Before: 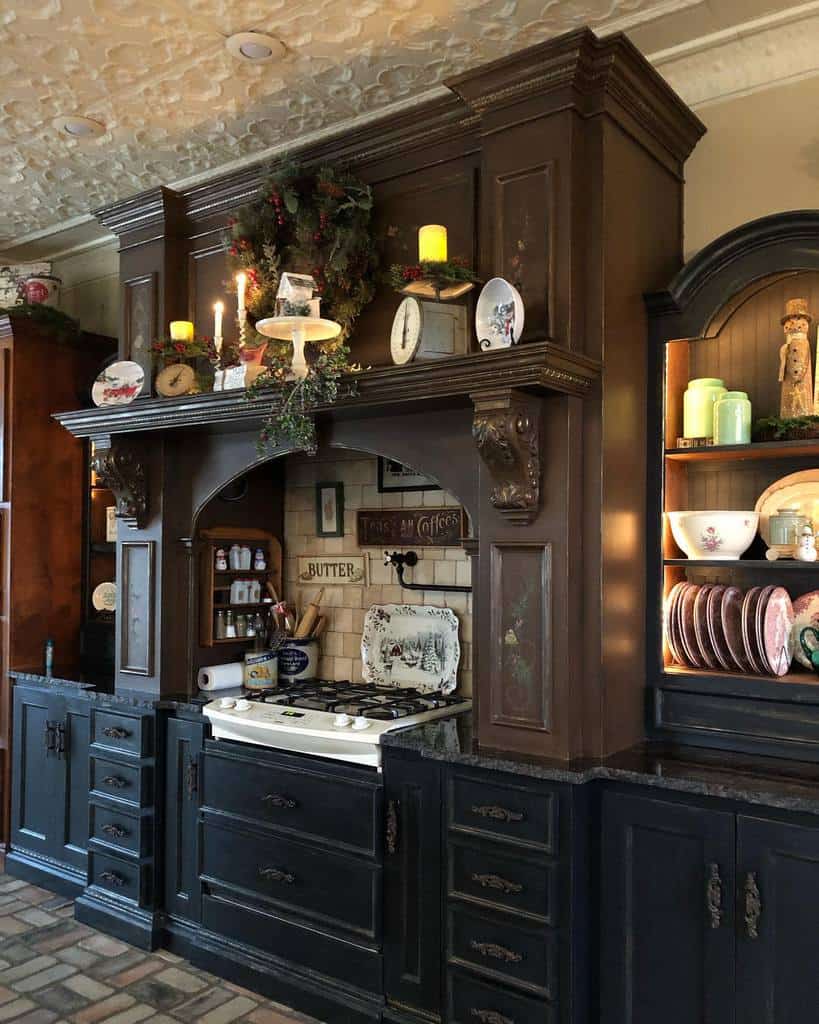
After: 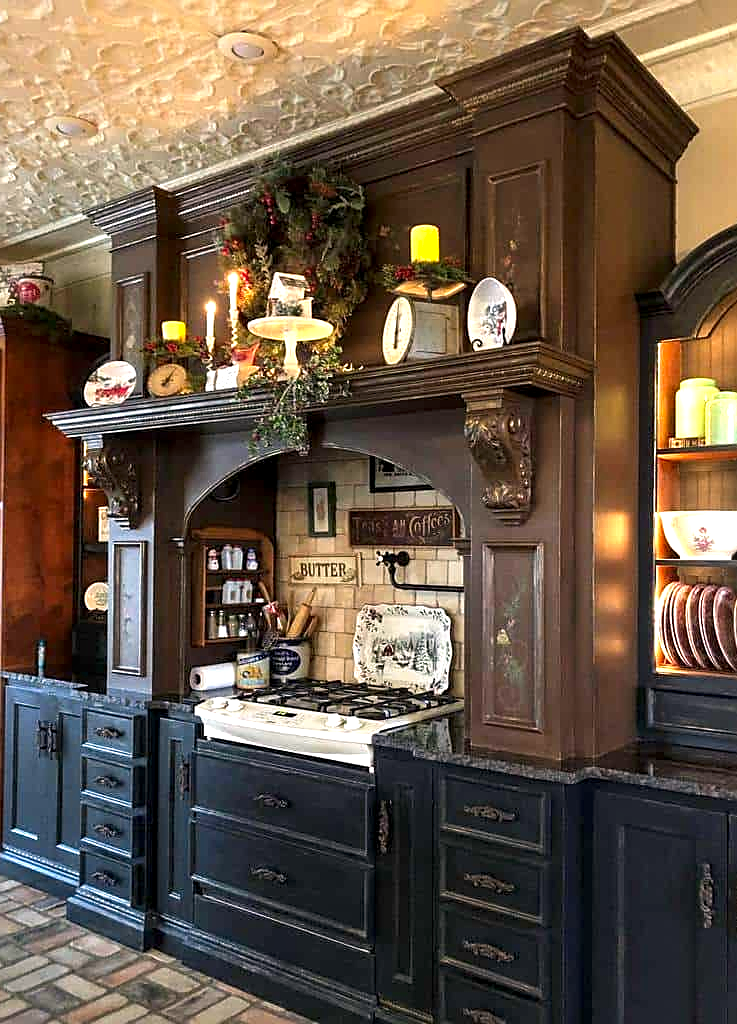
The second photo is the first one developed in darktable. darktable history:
crop and rotate: left 1.088%, right 8.807%
sharpen: on, module defaults
exposure: black level correction 0, exposure 0.7 EV, compensate exposure bias true, compensate highlight preservation false
local contrast: highlights 83%, shadows 81%
color correction: highlights a* 3.22, highlights b* 1.93, saturation 1.19
